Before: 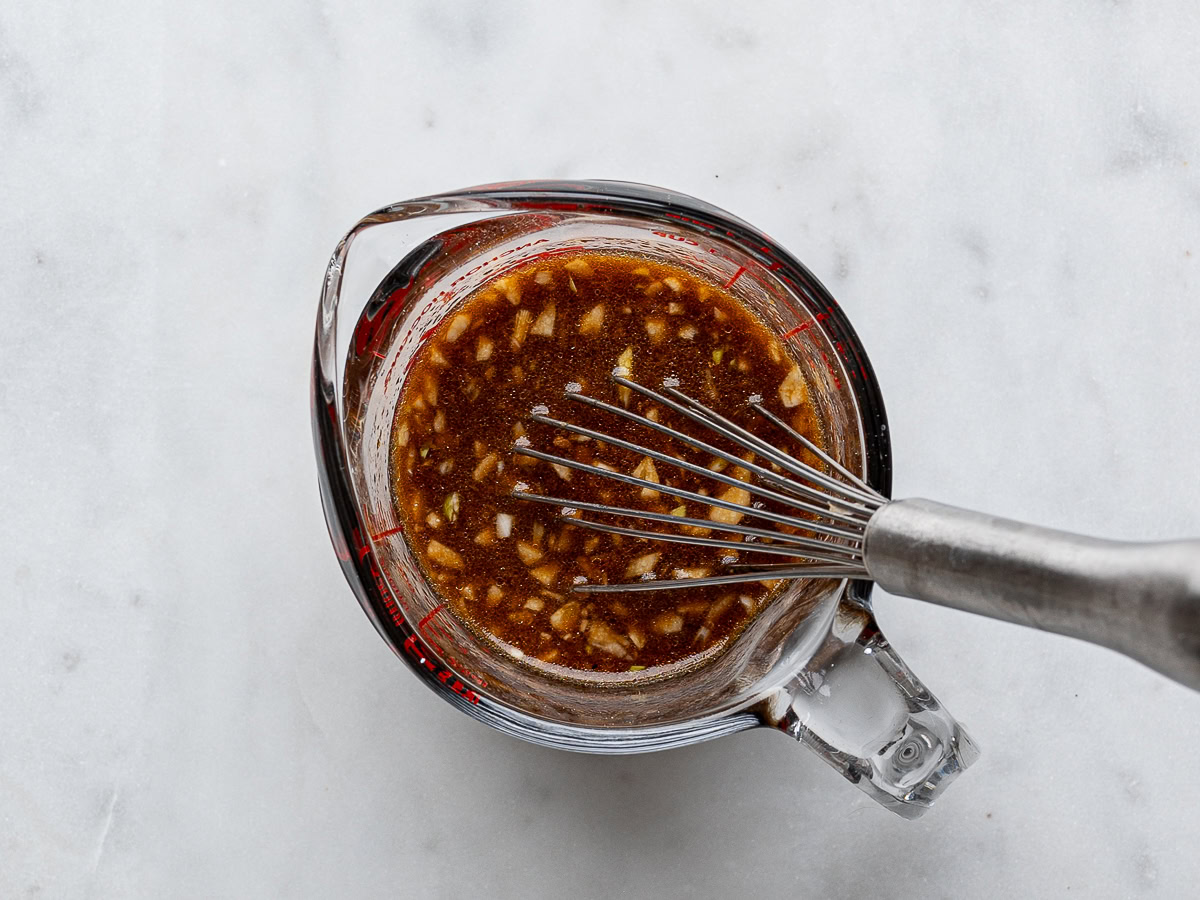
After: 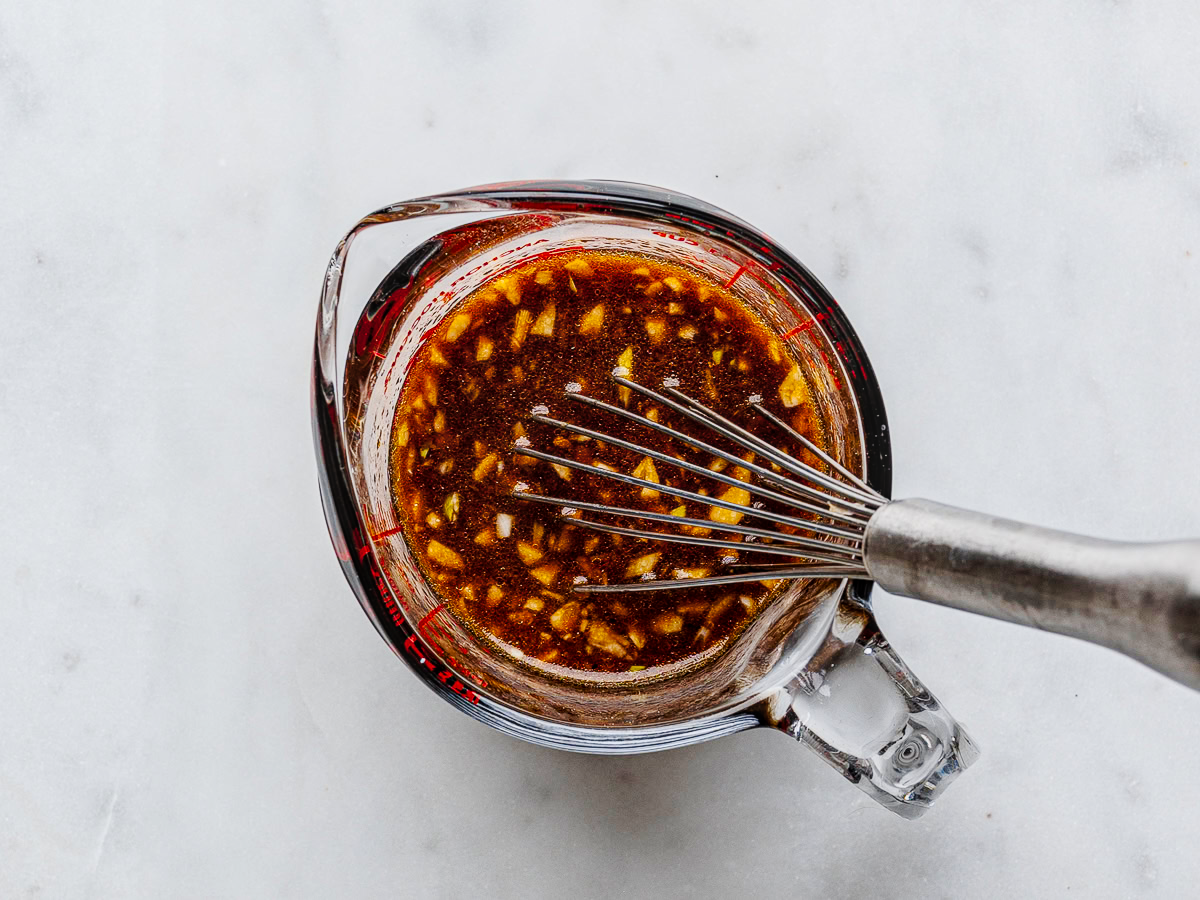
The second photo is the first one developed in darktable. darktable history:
tone curve: curves: ch0 [(0, 0) (0.126, 0.086) (0.338, 0.327) (0.494, 0.55) (0.703, 0.762) (1, 1)]; ch1 [(0, 0) (0.346, 0.324) (0.45, 0.431) (0.5, 0.5) (0.522, 0.517) (0.55, 0.578) (1, 1)]; ch2 [(0, 0) (0.44, 0.424) (0.501, 0.499) (0.554, 0.563) (0.622, 0.667) (0.707, 0.746) (1, 1)], preserve colors none
local contrast: on, module defaults
filmic rgb: black relative exposure -9.5 EV, white relative exposure 3.04 EV, threshold 3.04 EV, hardness 6.18, color science v6 (2022), enable highlight reconstruction true
color balance rgb: power › luminance 3.224%, power › hue 230.29°, linear chroma grading › global chroma 6.773%, perceptual saturation grading › global saturation 16.403%, global vibrance 19.593%
